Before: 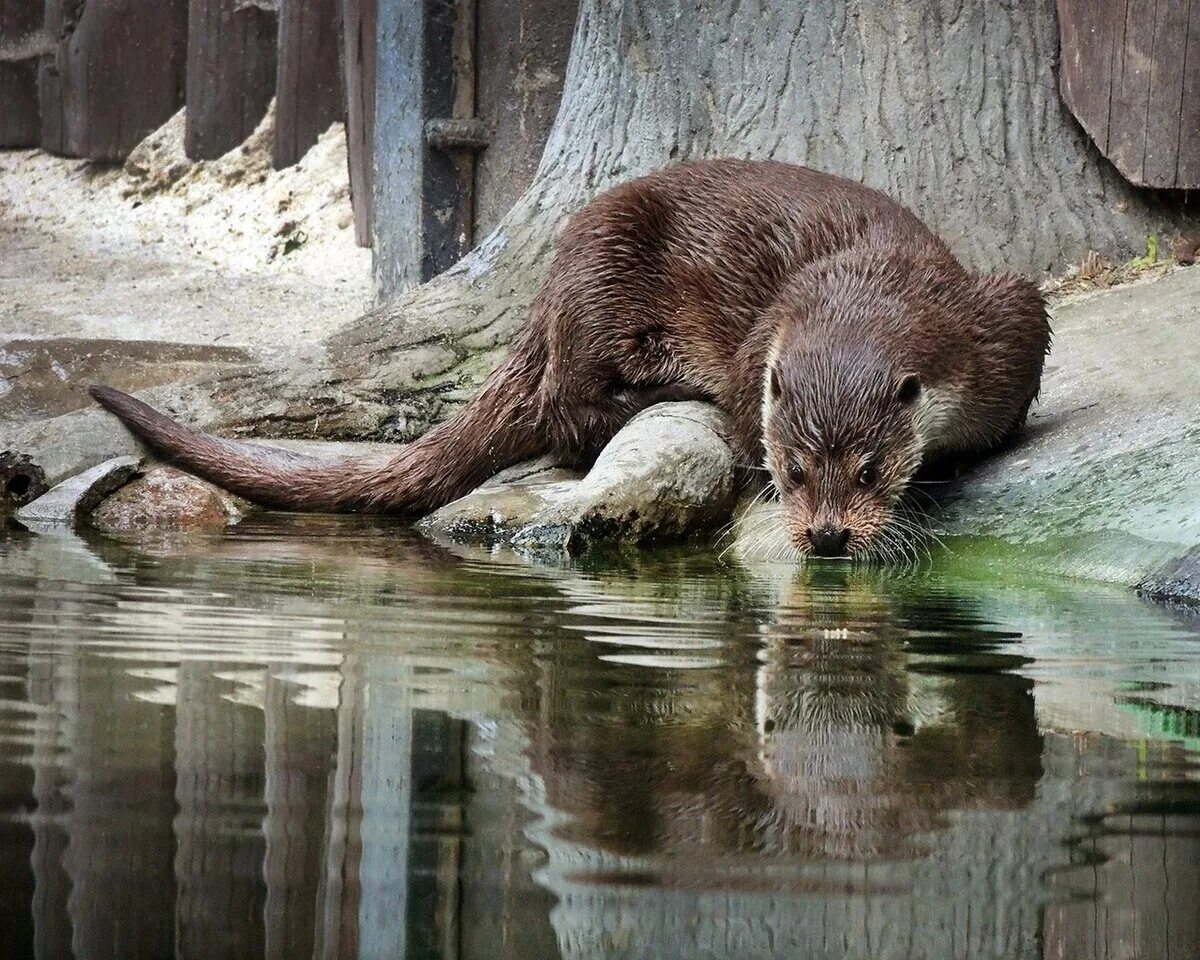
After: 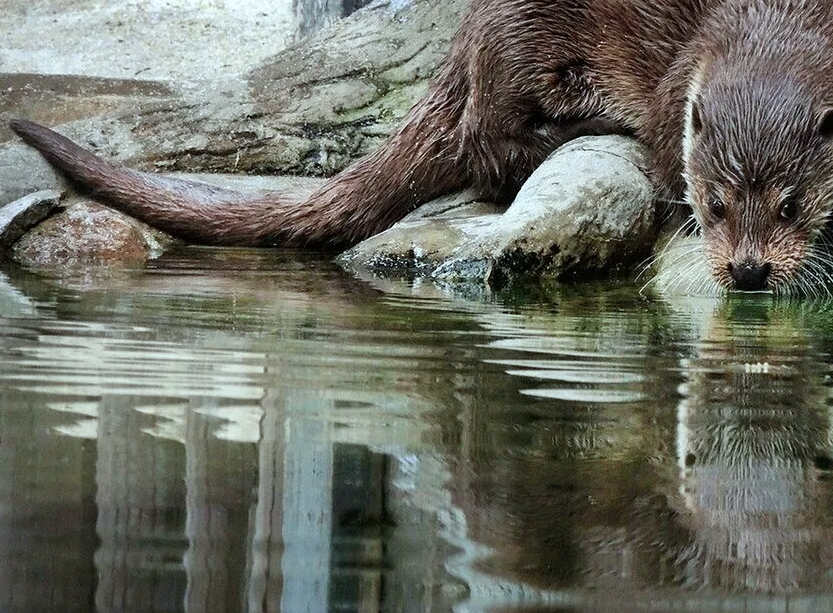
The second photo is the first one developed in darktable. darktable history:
crop: left 6.609%, top 27.755%, right 23.928%, bottom 8.381%
color calibration: illuminant Planckian (black body), adaptation linear Bradford (ICC v4), x 0.36, y 0.366, temperature 4499.74 K
tone equalizer: -8 EV -0.548 EV, edges refinement/feathering 500, mask exposure compensation -1.57 EV, preserve details no
